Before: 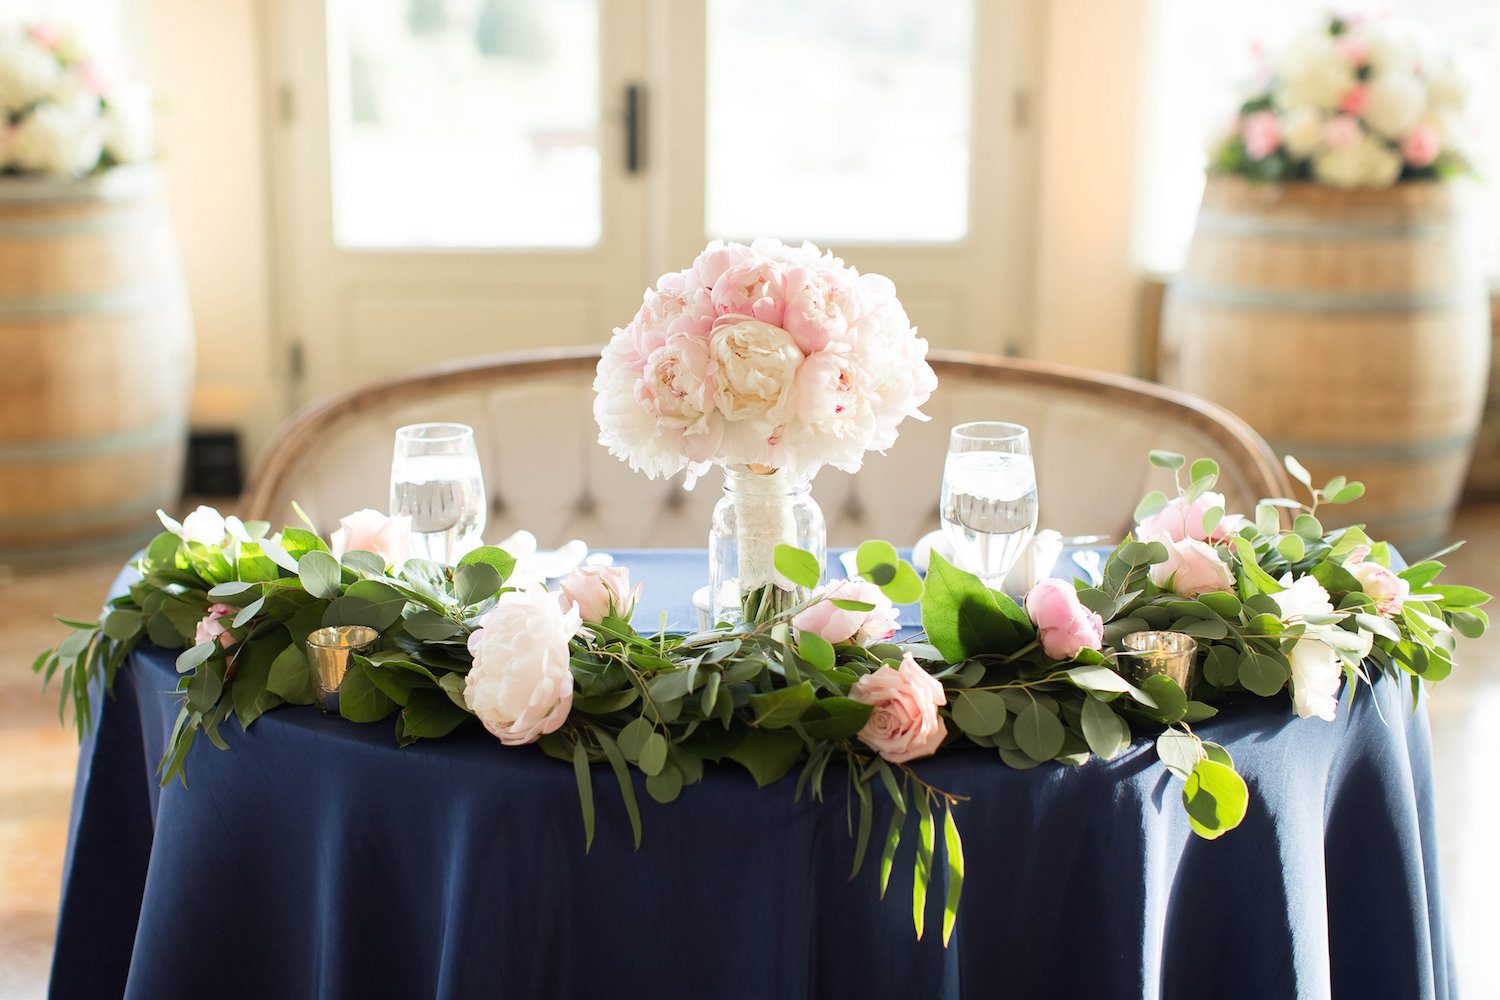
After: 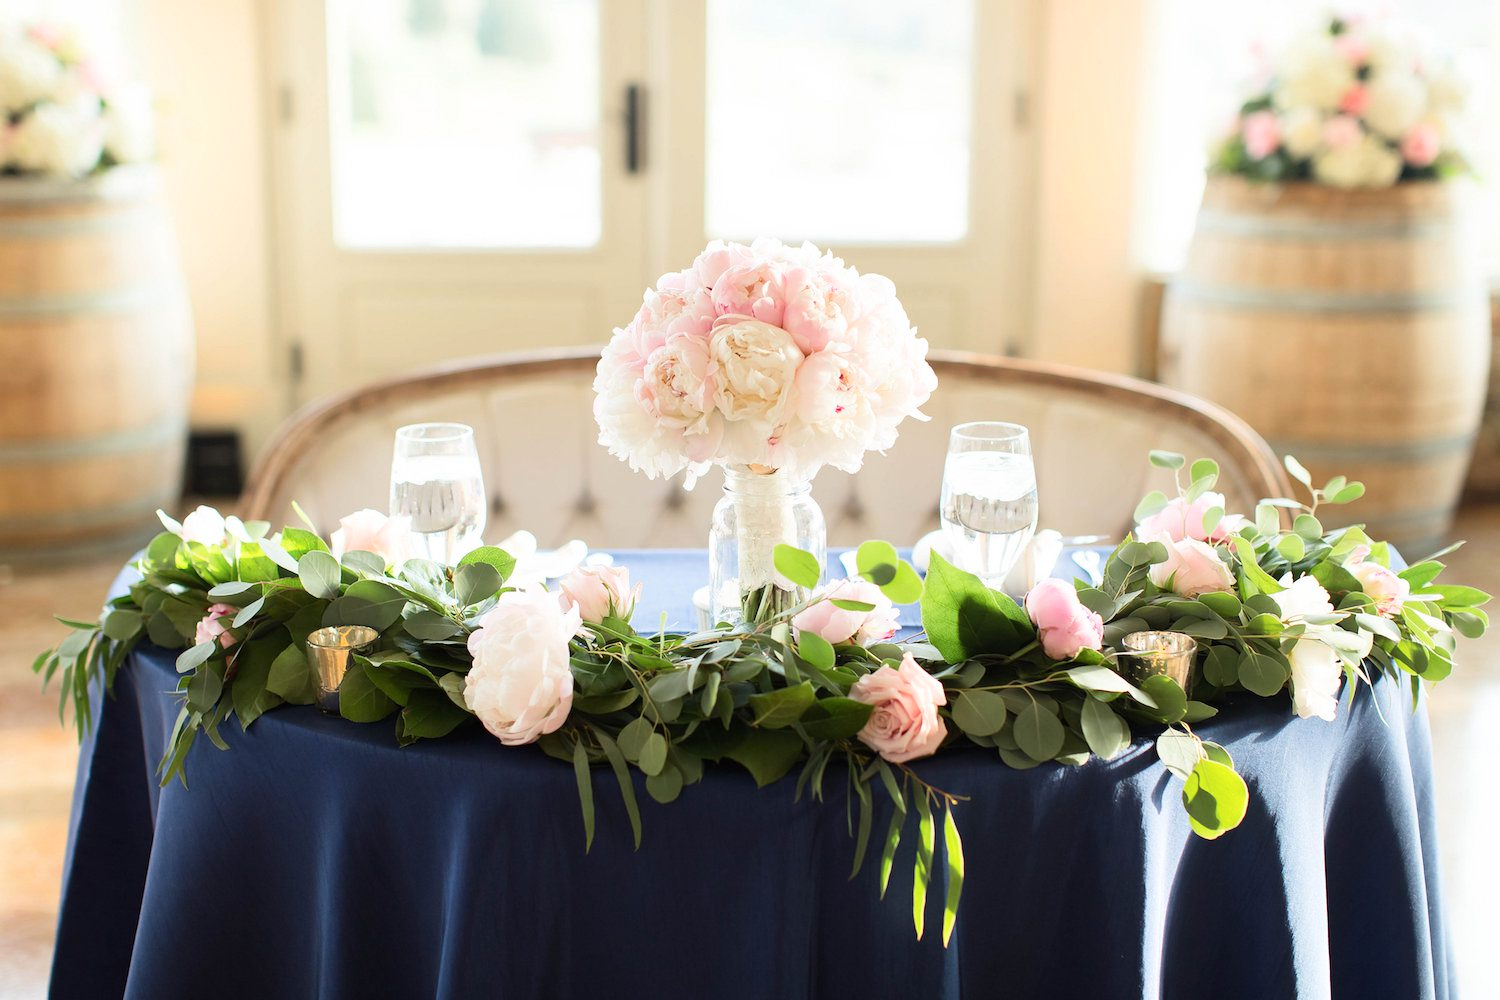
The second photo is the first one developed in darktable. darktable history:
contrast brightness saturation: contrast 0.151, brightness 0.053
